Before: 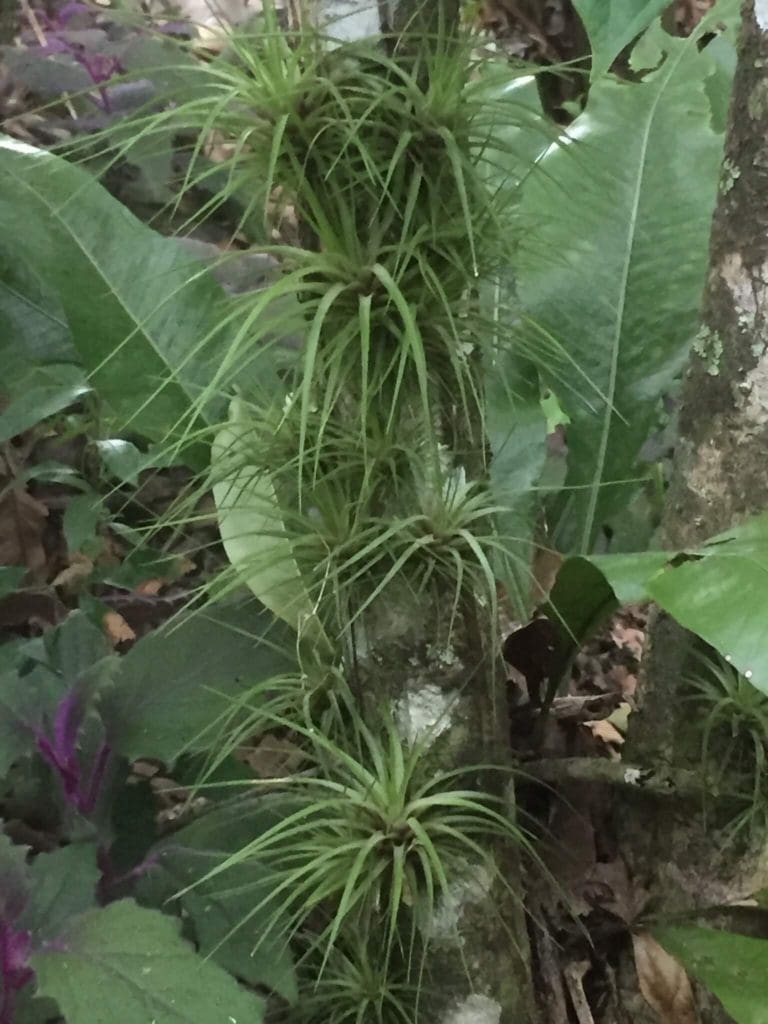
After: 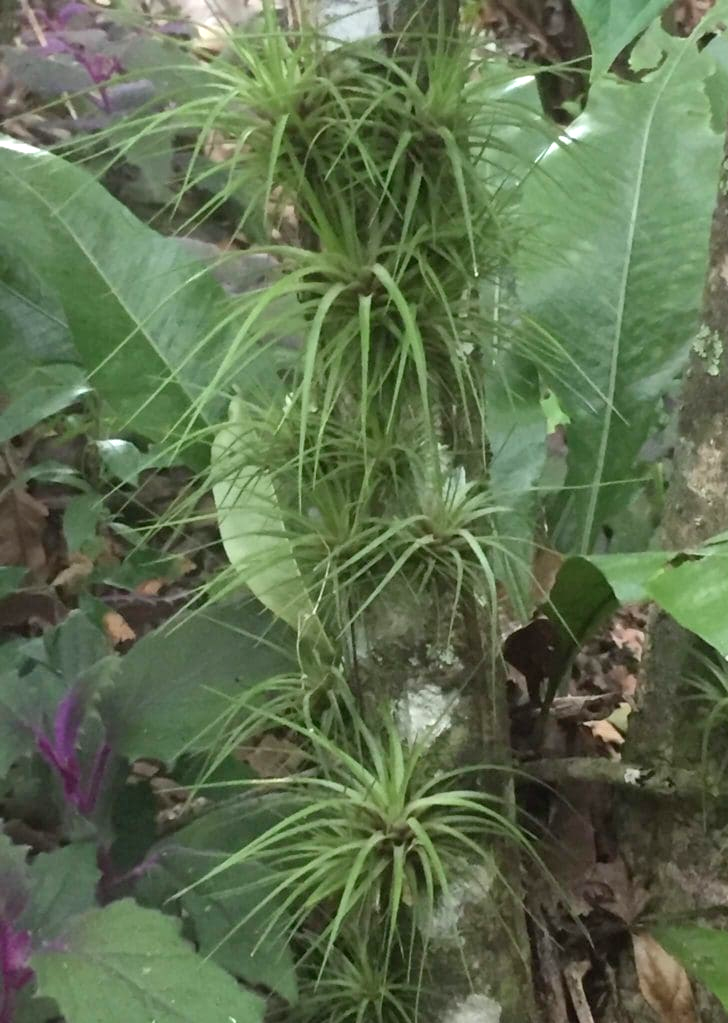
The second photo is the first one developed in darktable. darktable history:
crop and rotate: left 0%, right 5.122%
levels: levels [0, 0.478, 1]
exposure: exposure 0.29 EV, compensate exposure bias true, compensate highlight preservation false
